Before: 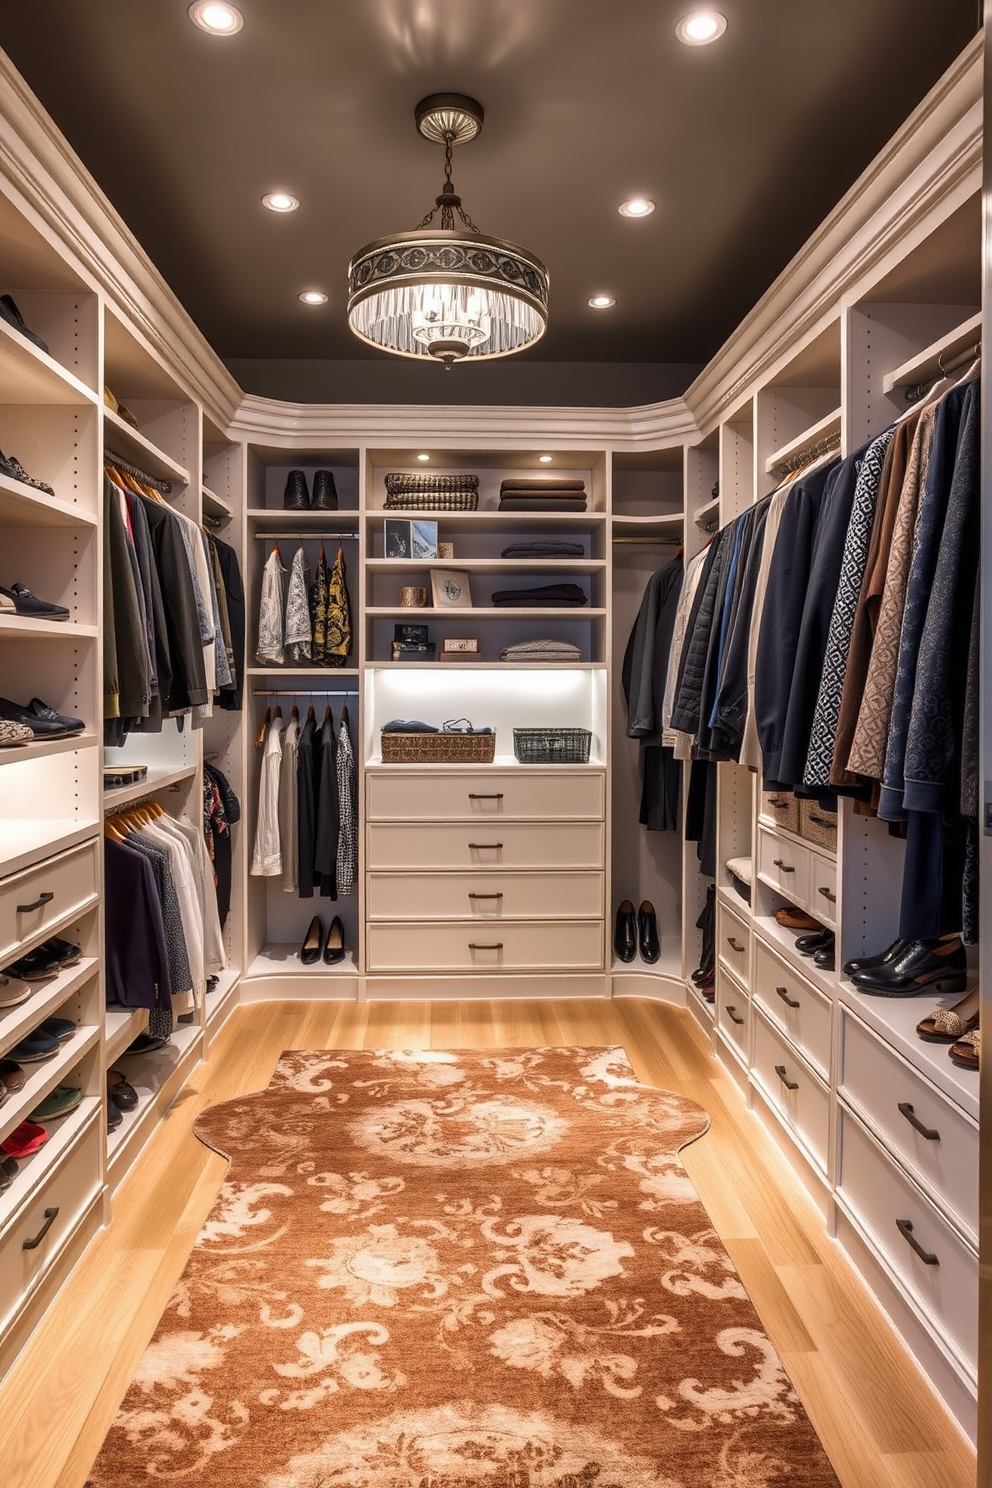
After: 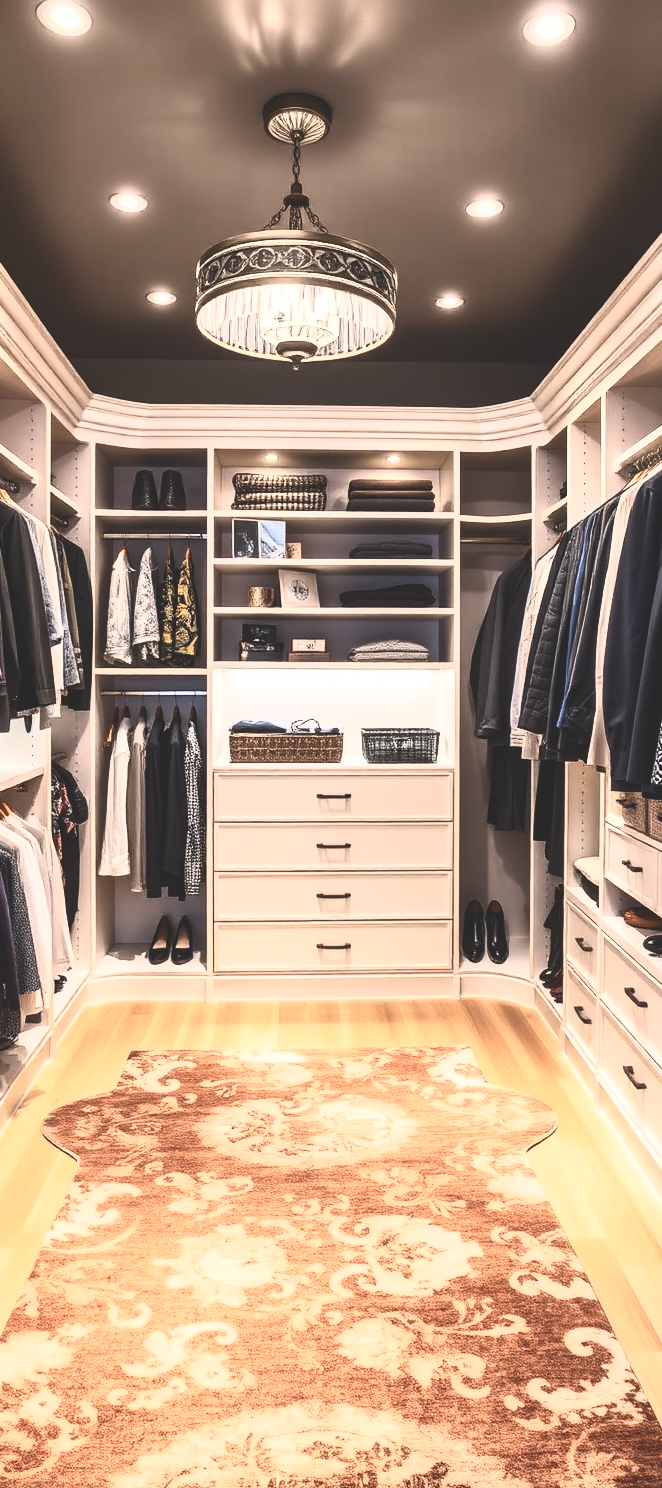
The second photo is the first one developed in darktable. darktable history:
contrast brightness saturation: contrast 0.619, brightness 0.344, saturation 0.149
crop: left 15.376%, right 17.804%
exposure: black level correction -0.031, compensate highlight preservation false
